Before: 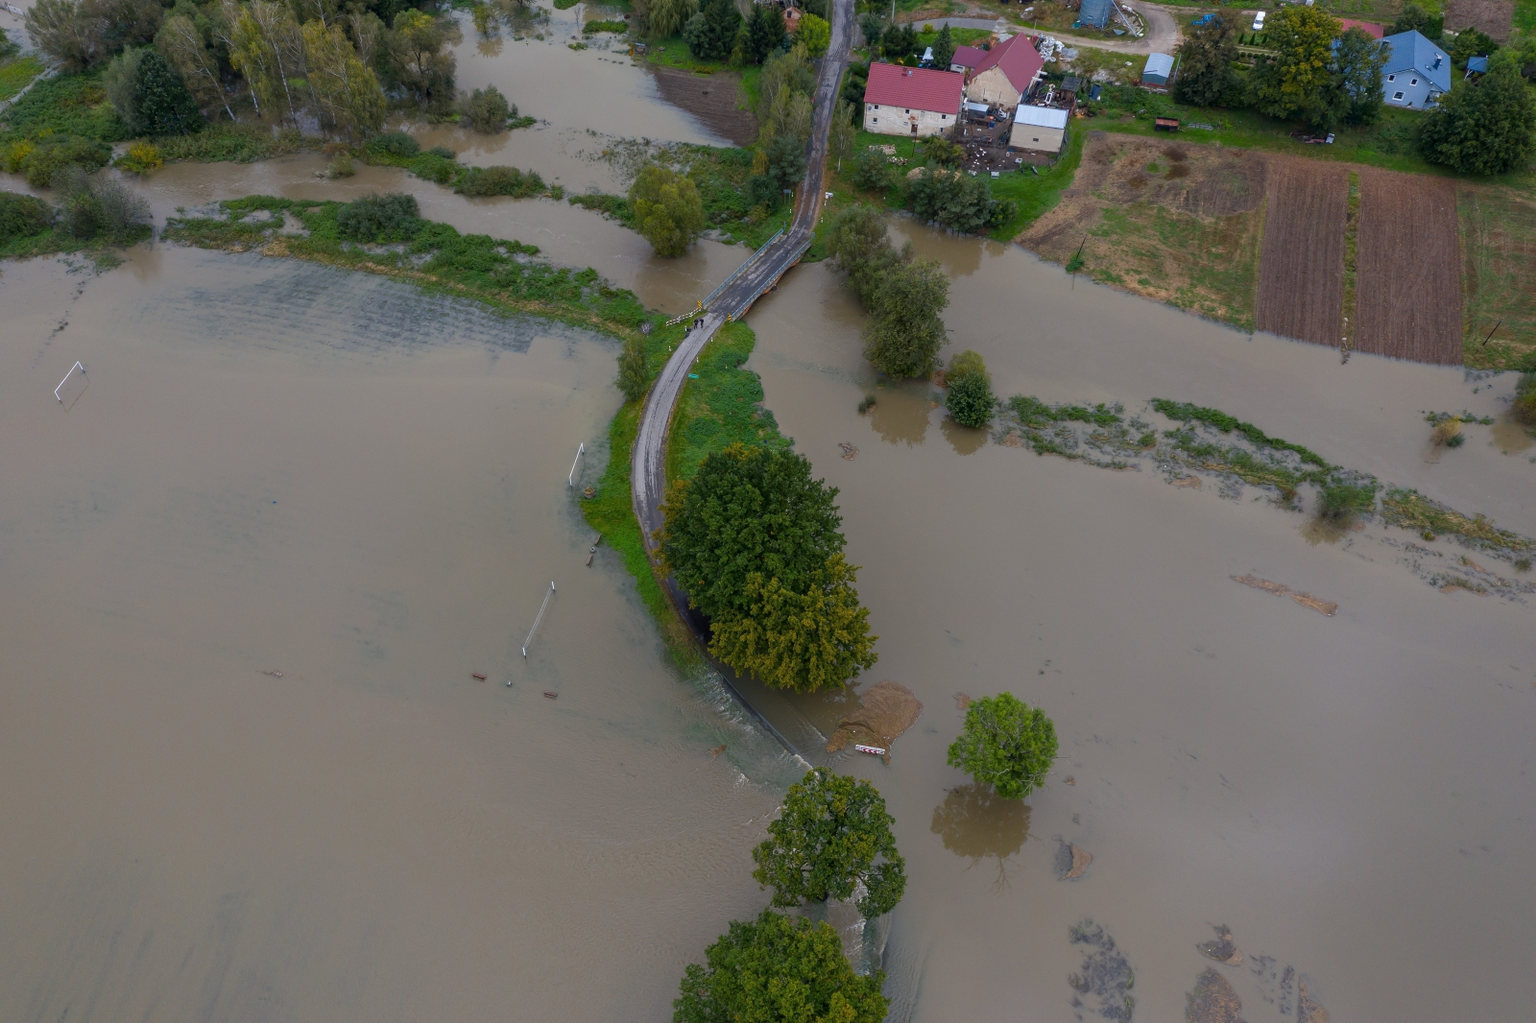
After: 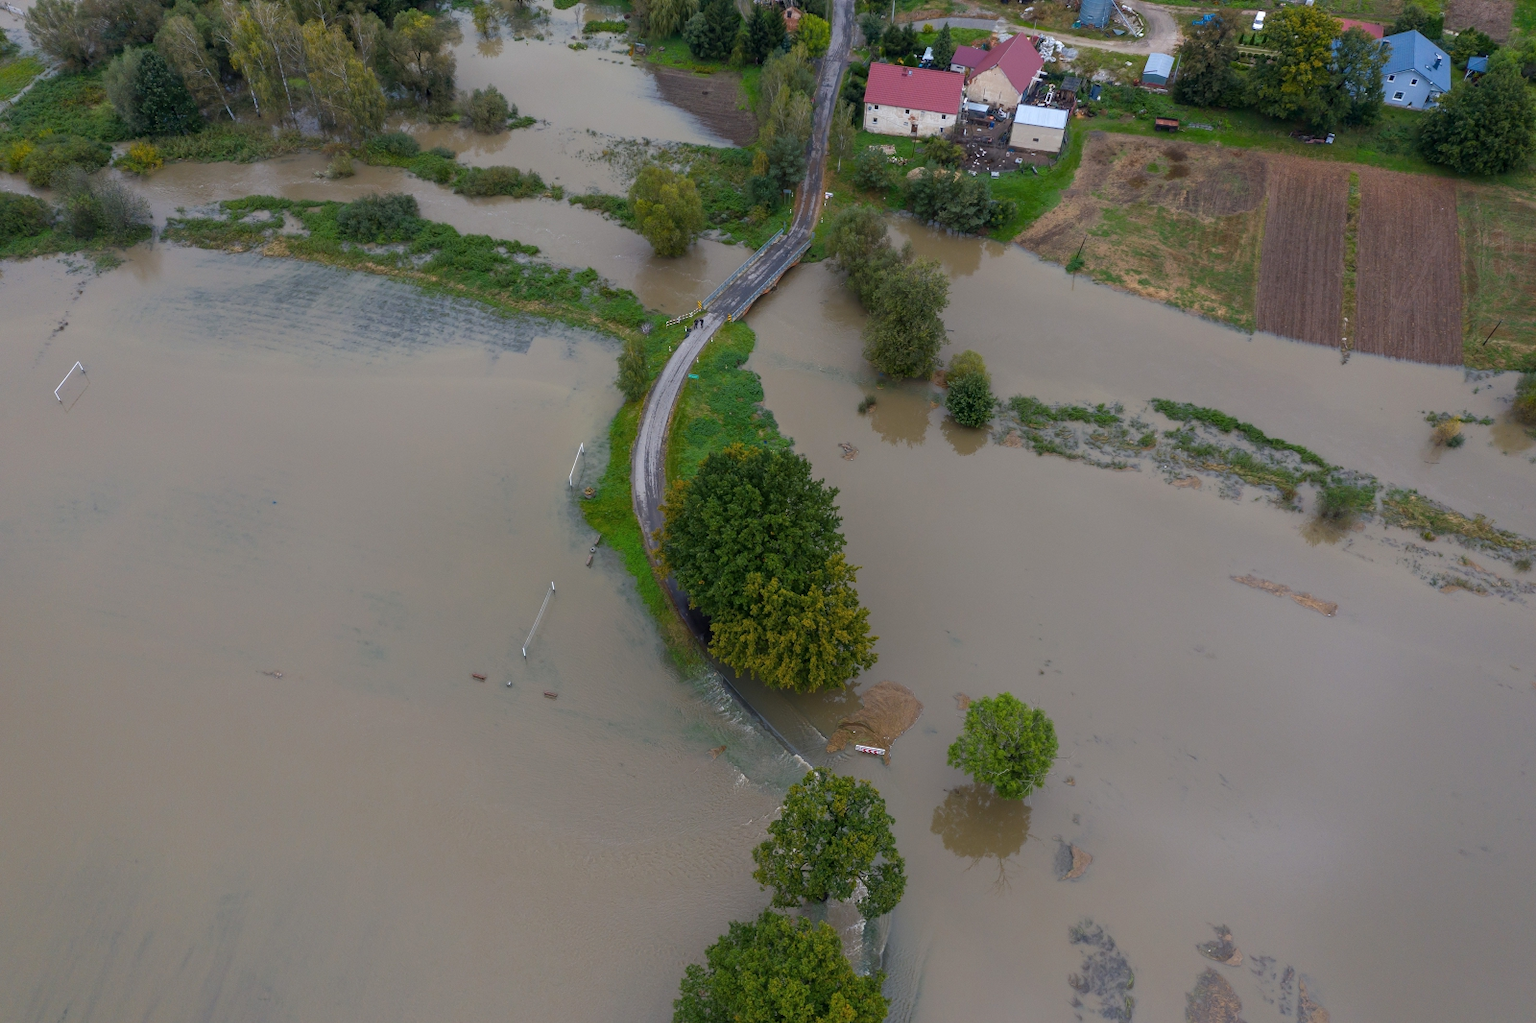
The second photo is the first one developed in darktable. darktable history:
exposure: exposure 0.202 EV, compensate exposure bias true, compensate highlight preservation false
